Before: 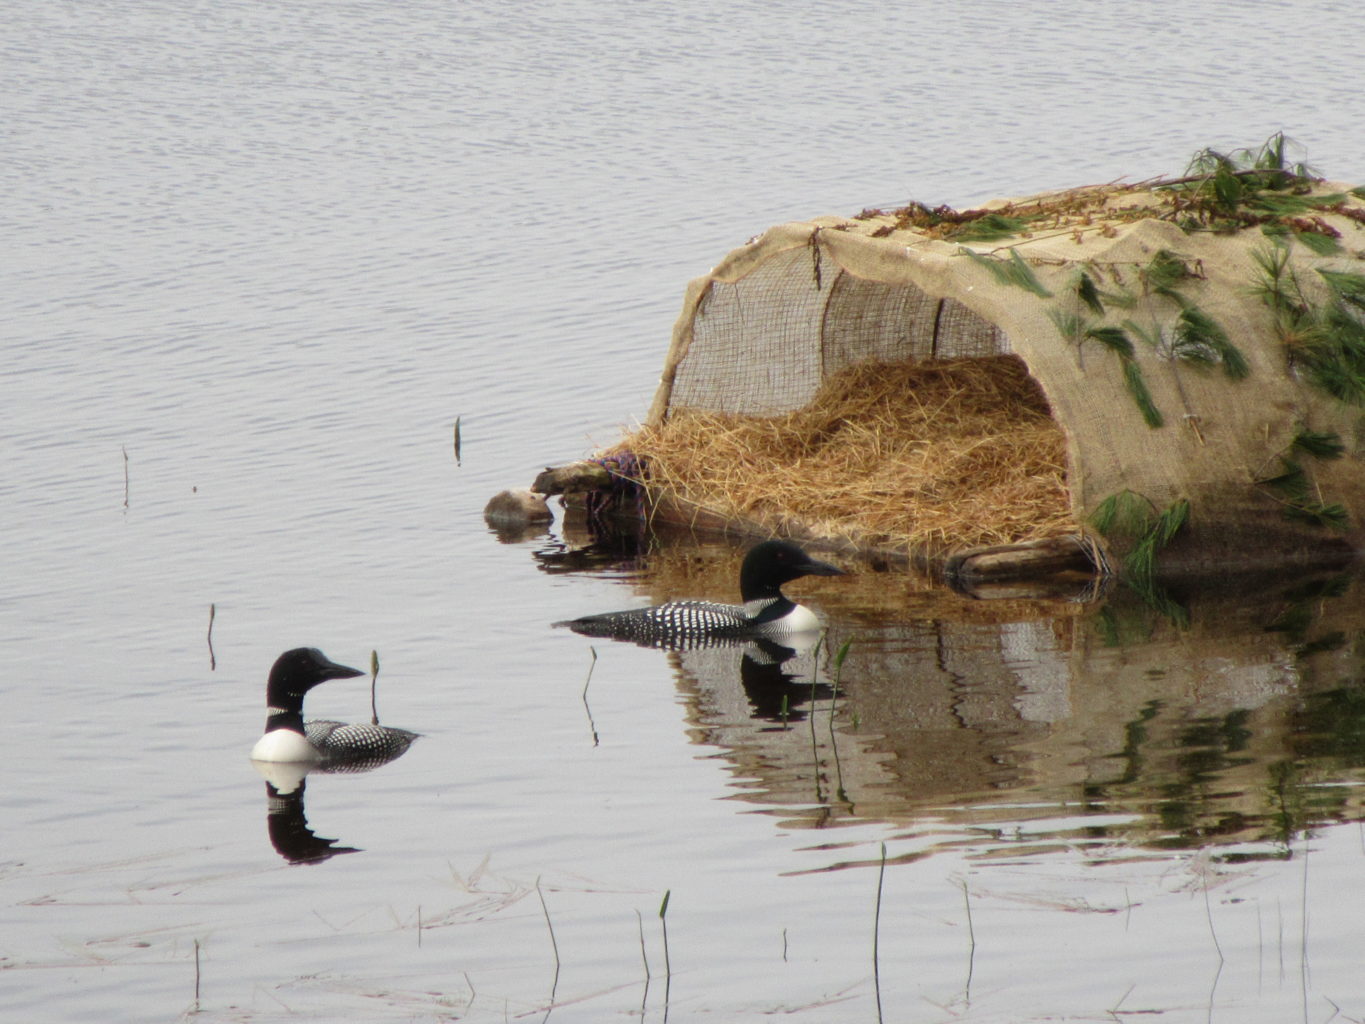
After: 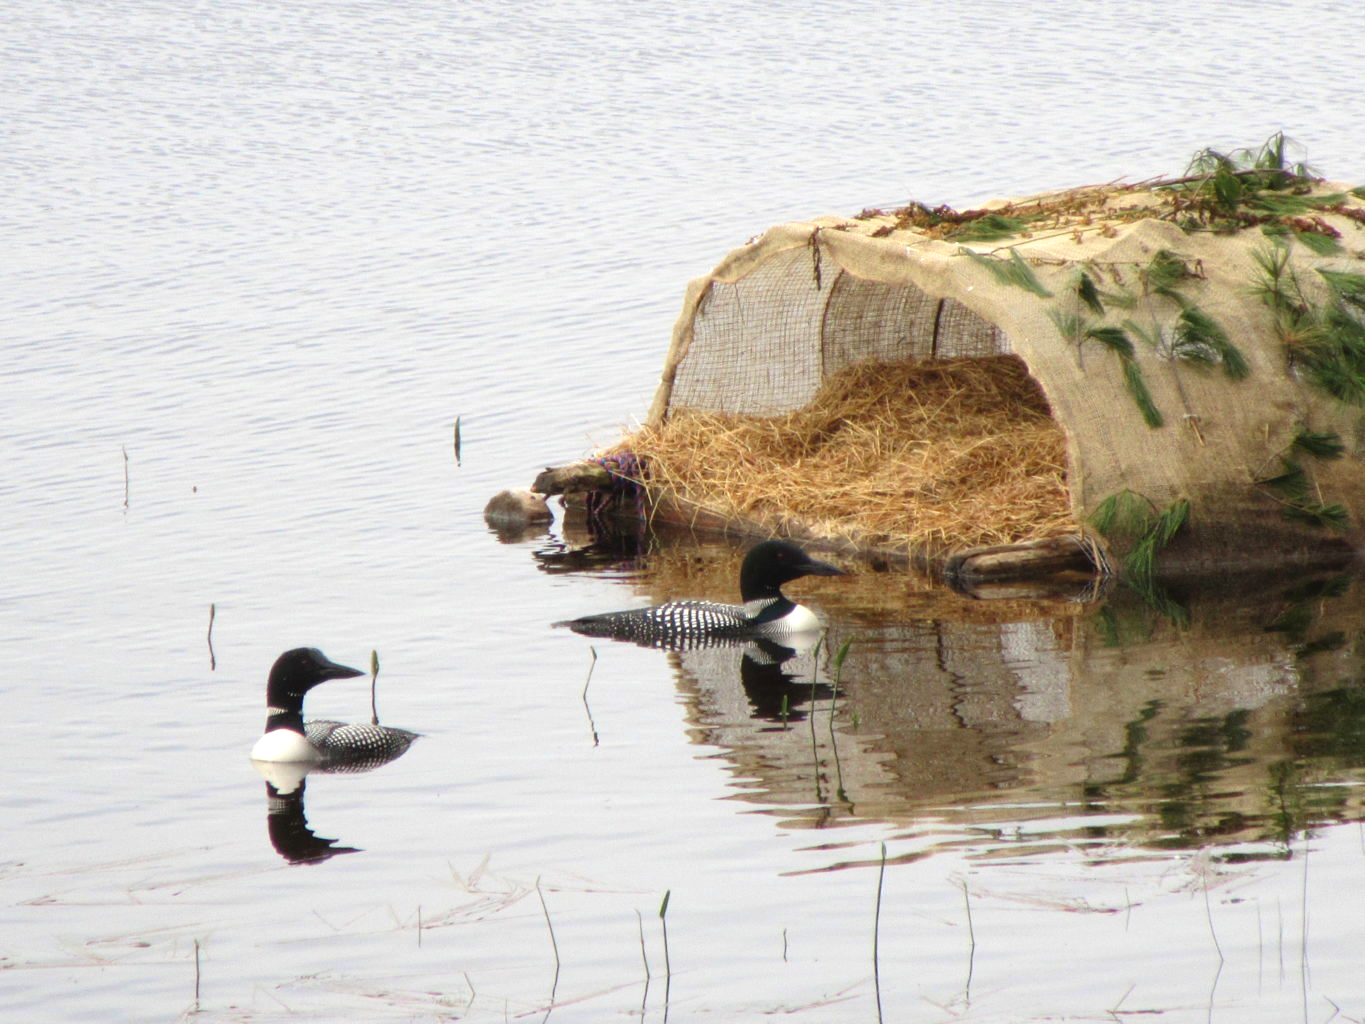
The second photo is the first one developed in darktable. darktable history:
exposure: black level correction 0, exposure 0.499 EV, compensate highlight preservation false
color zones: curves: ch1 [(0.25, 0.5) (0.747, 0.71)]
